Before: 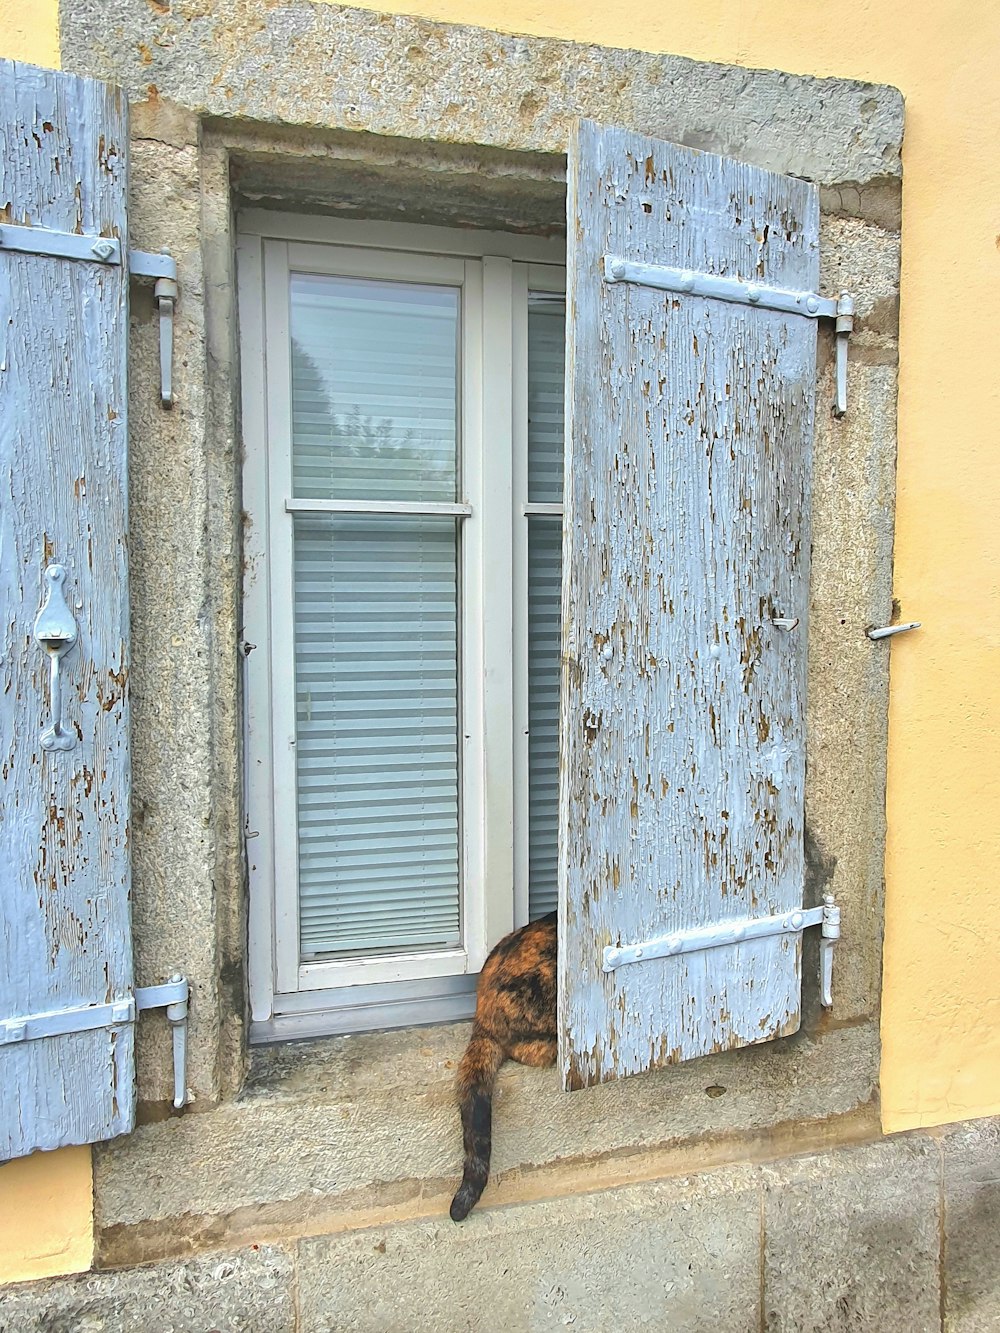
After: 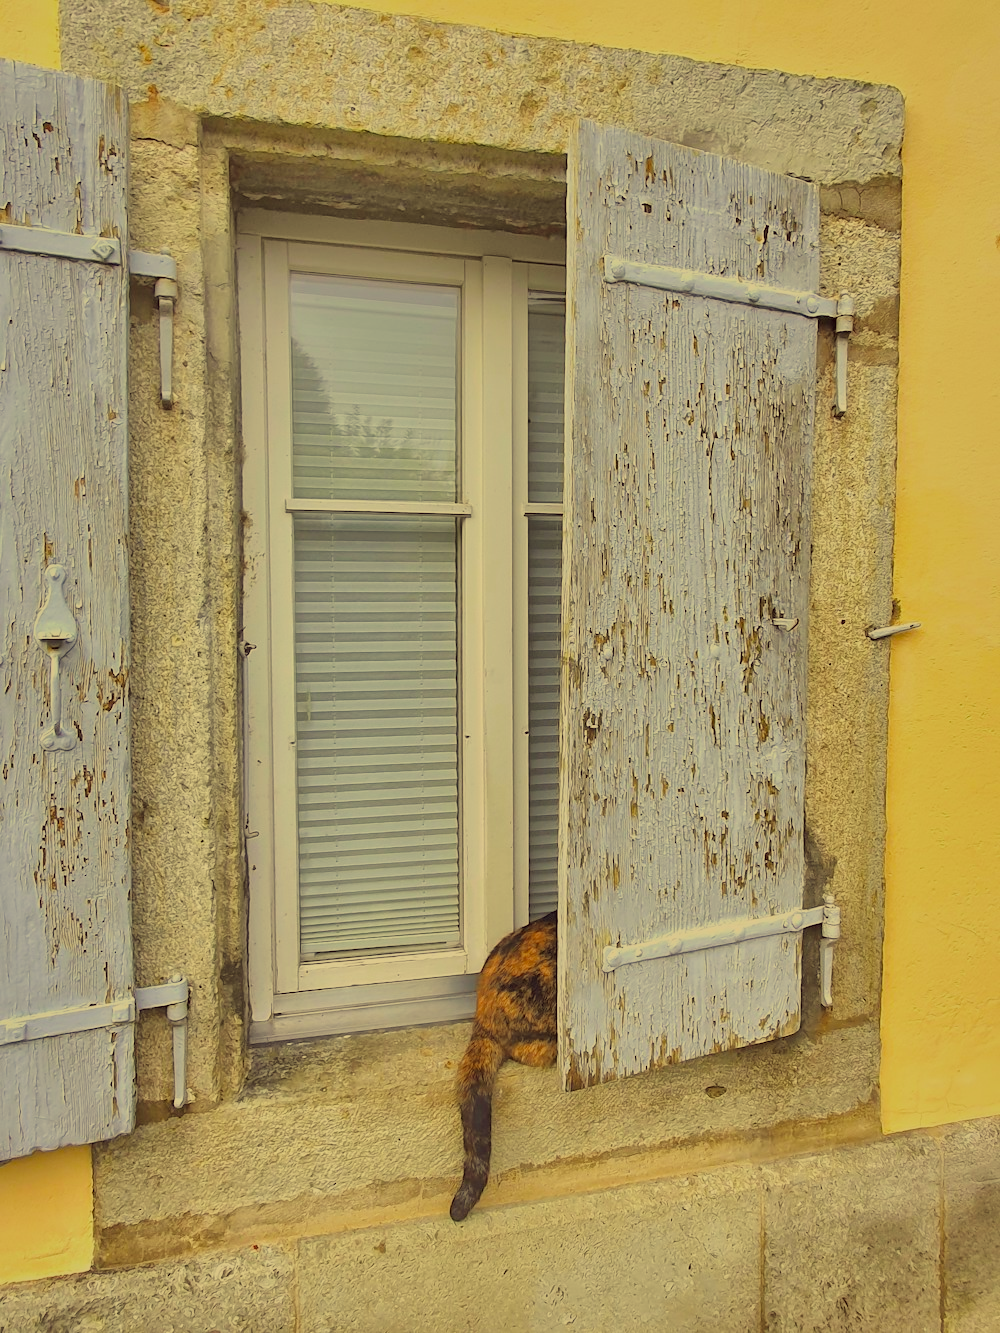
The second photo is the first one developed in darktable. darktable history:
color correction: highlights a* -0.425, highlights b* 39.83, shadows a* 9.88, shadows b* -0.737
shadows and highlights: on, module defaults
filmic rgb: black relative exposure -7.65 EV, white relative exposure 4.56 EV, hardness 3.61
